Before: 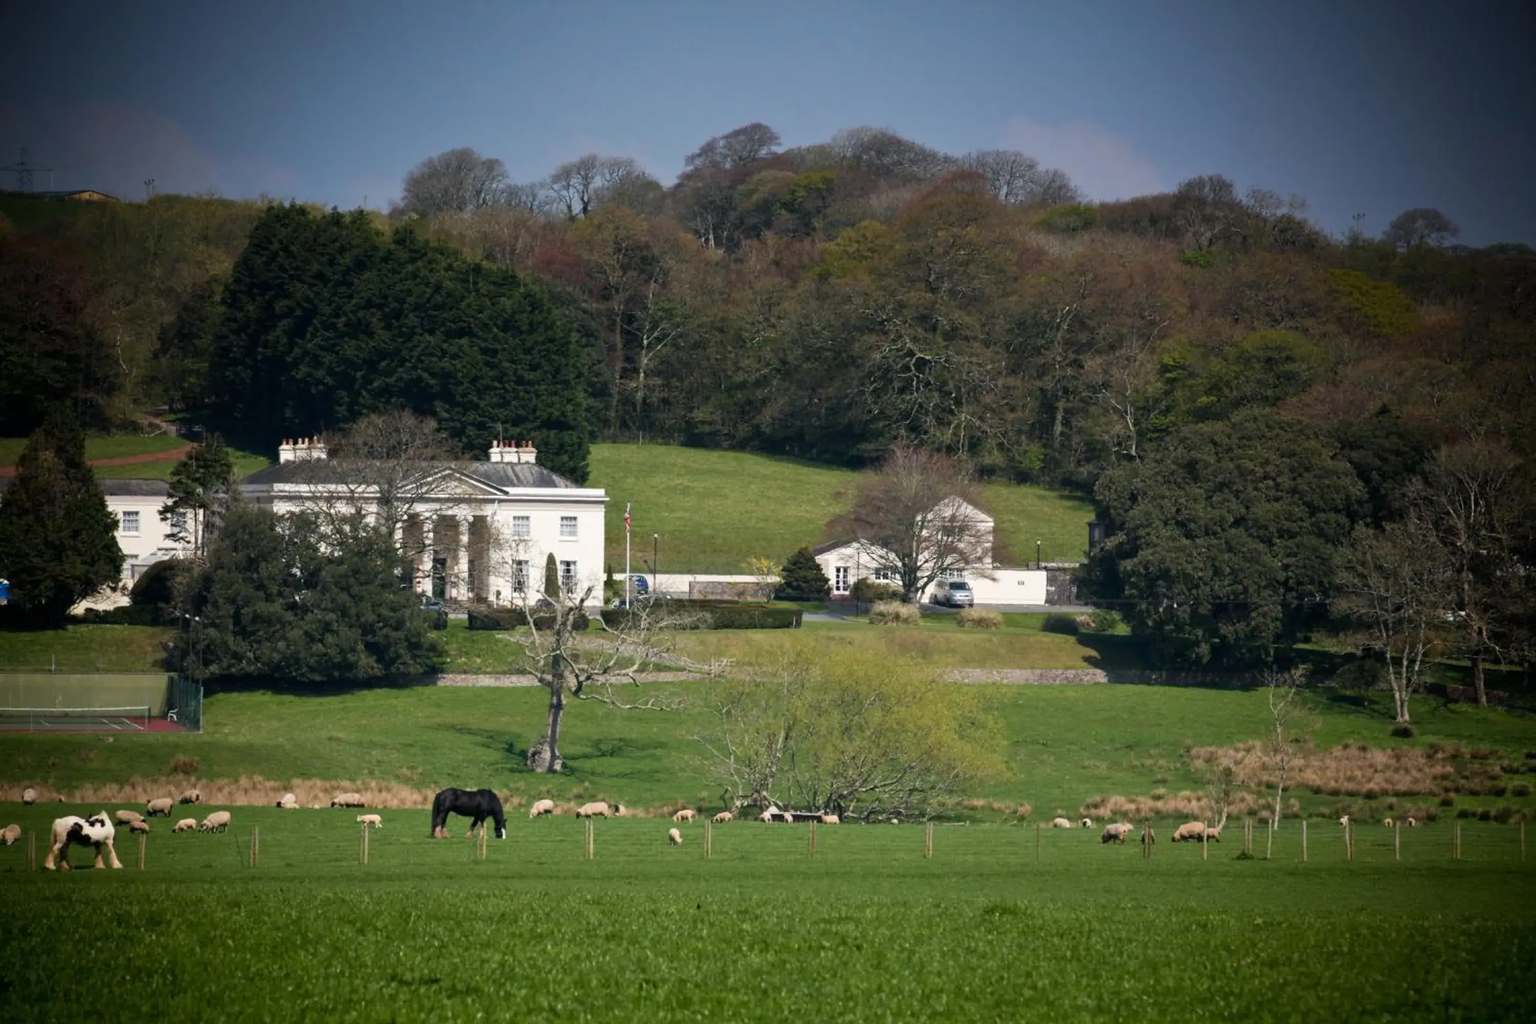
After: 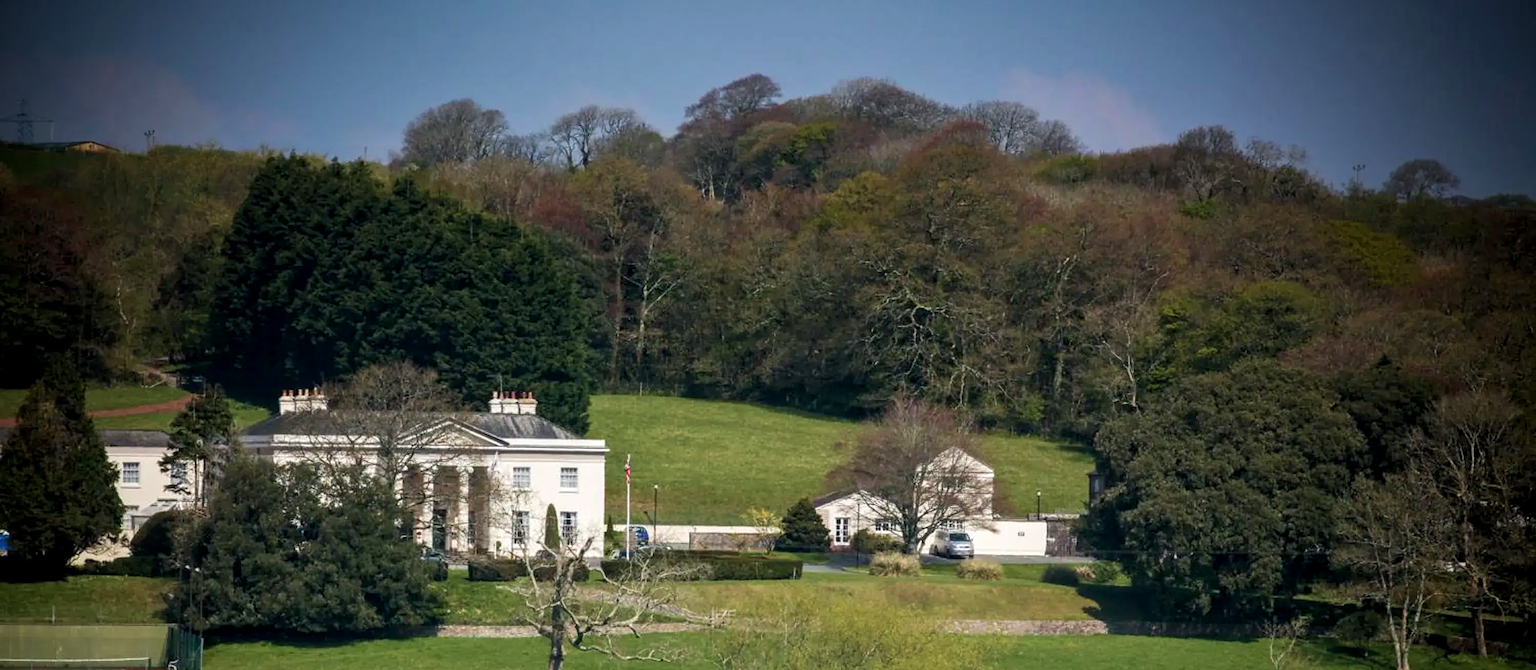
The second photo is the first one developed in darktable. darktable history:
crop and rotate: top 4.849%, bottom 29.692%
sharpen: amount 0.214
velvia: on, module defaults
local contrast: on, module defaults
